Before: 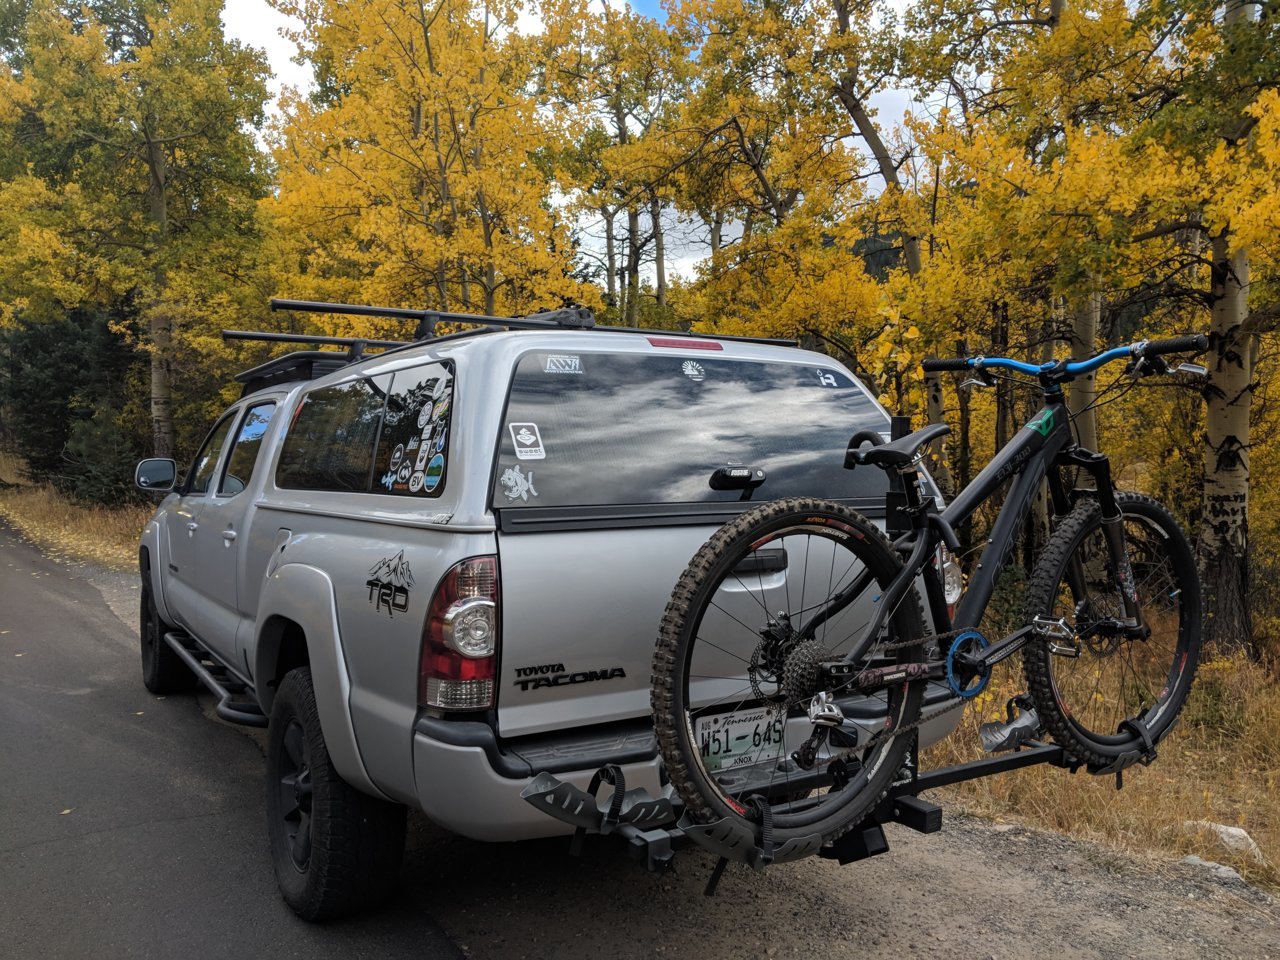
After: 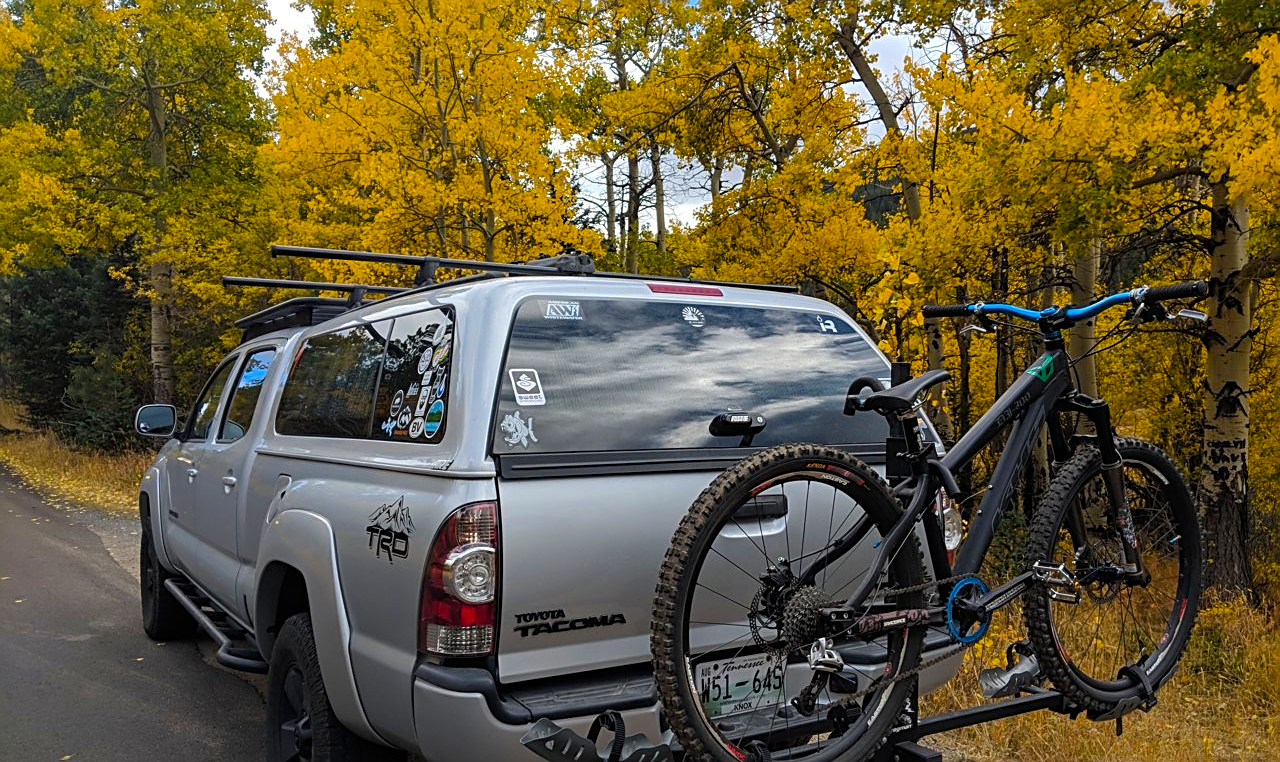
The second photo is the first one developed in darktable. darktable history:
sharpen: on, module defaults
crop and rotate: top 5.667%, bottom 14.937%
color balance rgb: linear chroma grading › global chroma 15%, perceptual saturation grading › global saturation 30%
